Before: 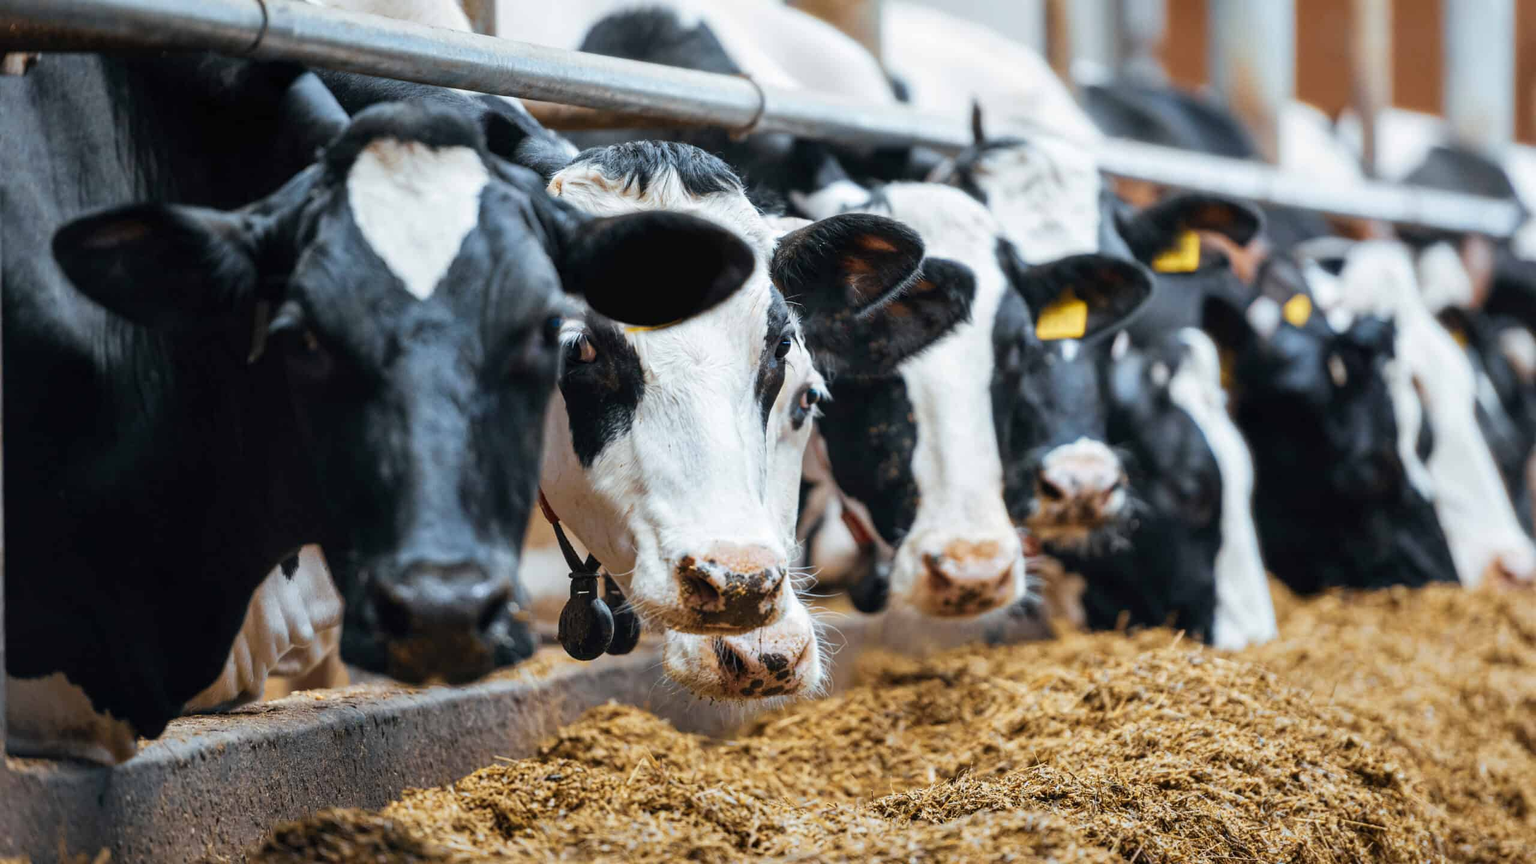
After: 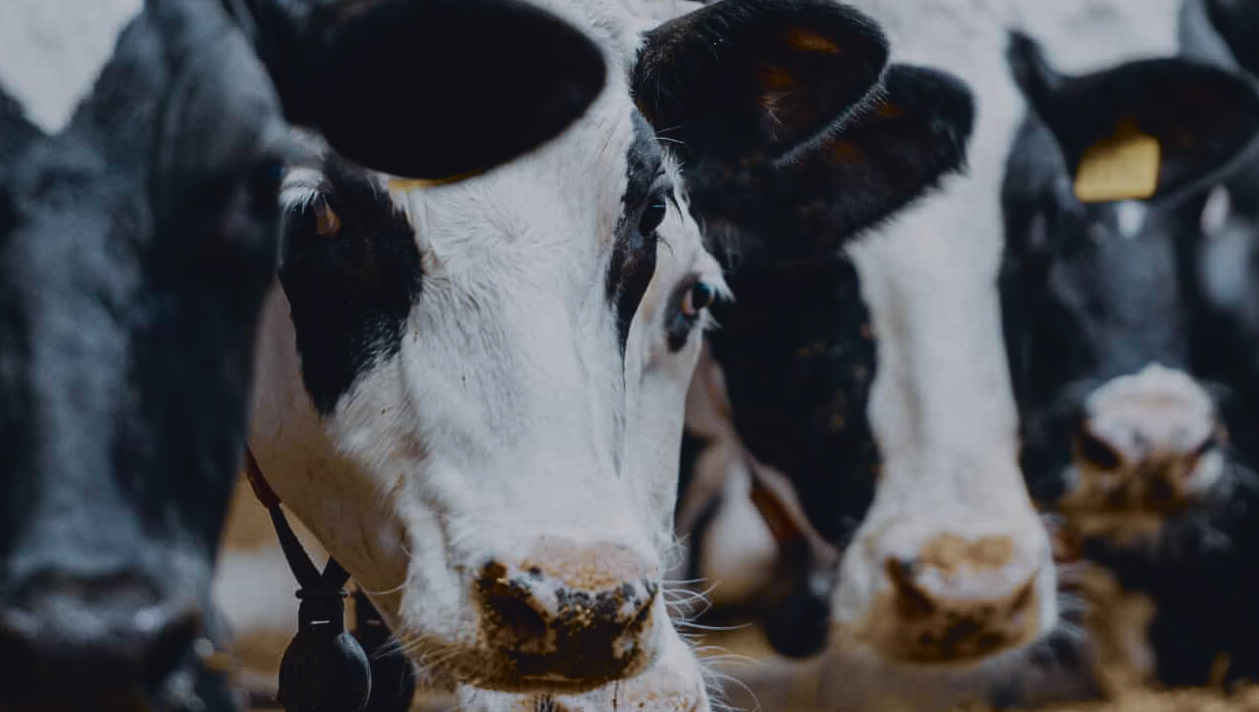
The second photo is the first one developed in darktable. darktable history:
exposure: exposure -1.56 EV, compensate exposure bias true, compensate highlight preservation false
crop: left 25.474%, top 25.41%, right 25.317%, bottom 25.139%
tone curve: curves: ch0 [(0, 0.039) (0.104, 0.094) (0.285, 0.301) (0.673, 0.796) (0.845, 0.932) (0.994, 0.971)]; ch1 [(0, 0) (0.356, 0.385) (0.424, 0.405) (0.498, 0.502) (0.586, 0.57) (0.657, 0.642) (1, 1)]; ch2 [(0, 0) (0.424, 0.438) (0.46, 0.453) (0.515, 0.505) (0.557, 0.57) (0.612, 0.583) (0.722, 0.67) (1, 1)], color space Lab, independent channels, preserve colors none
